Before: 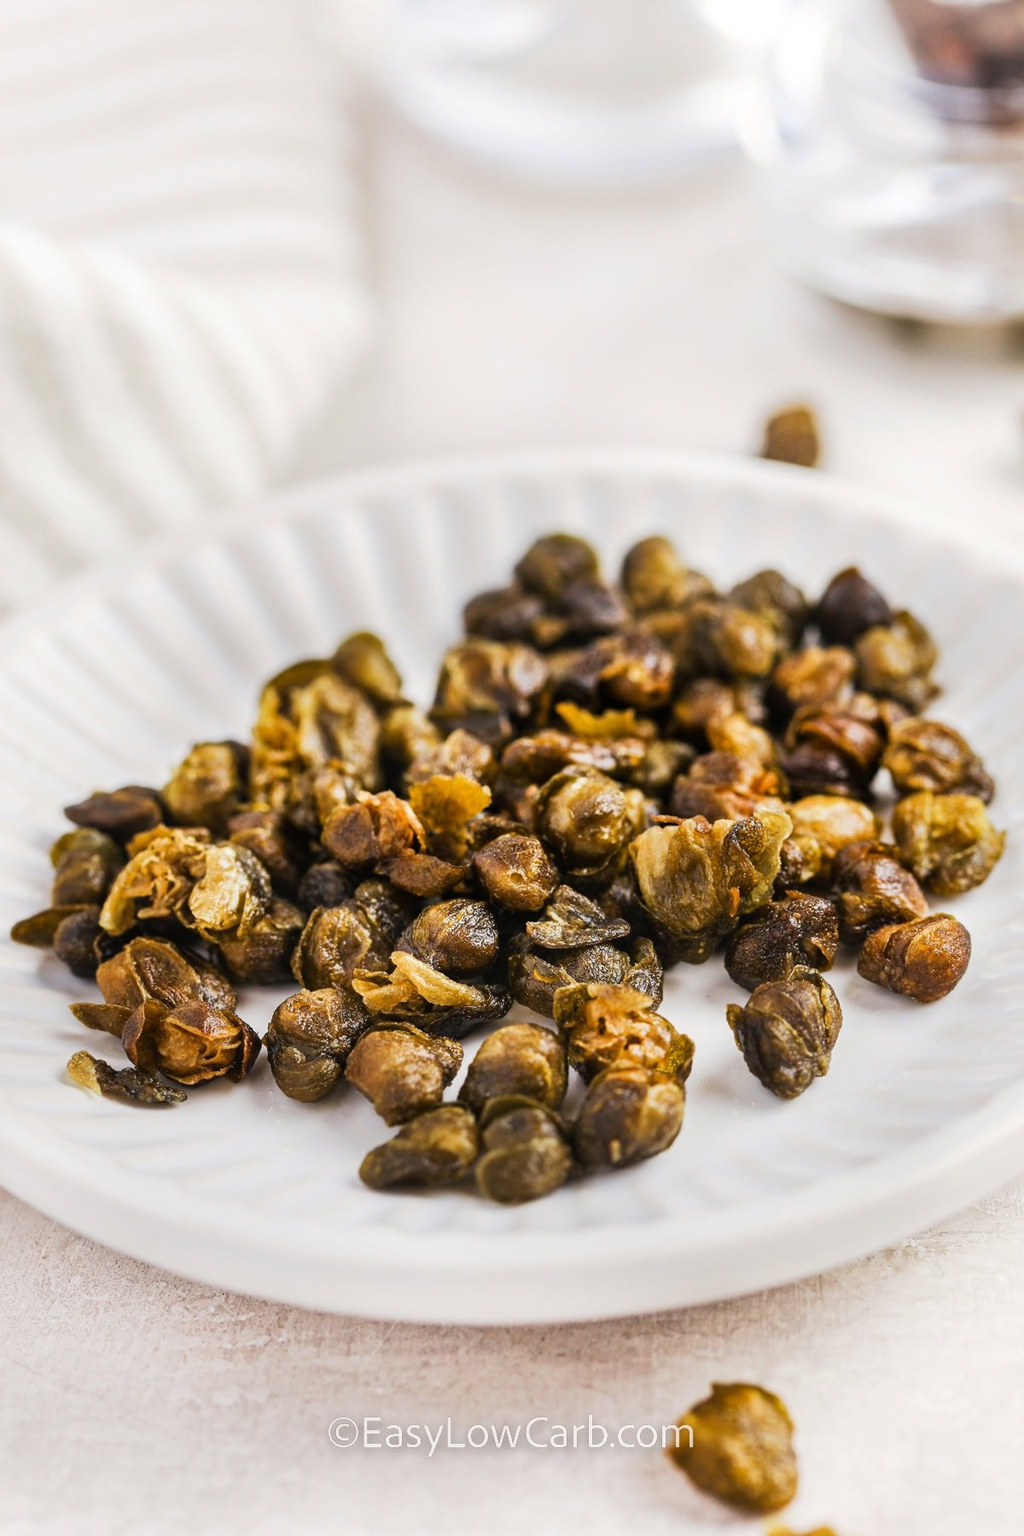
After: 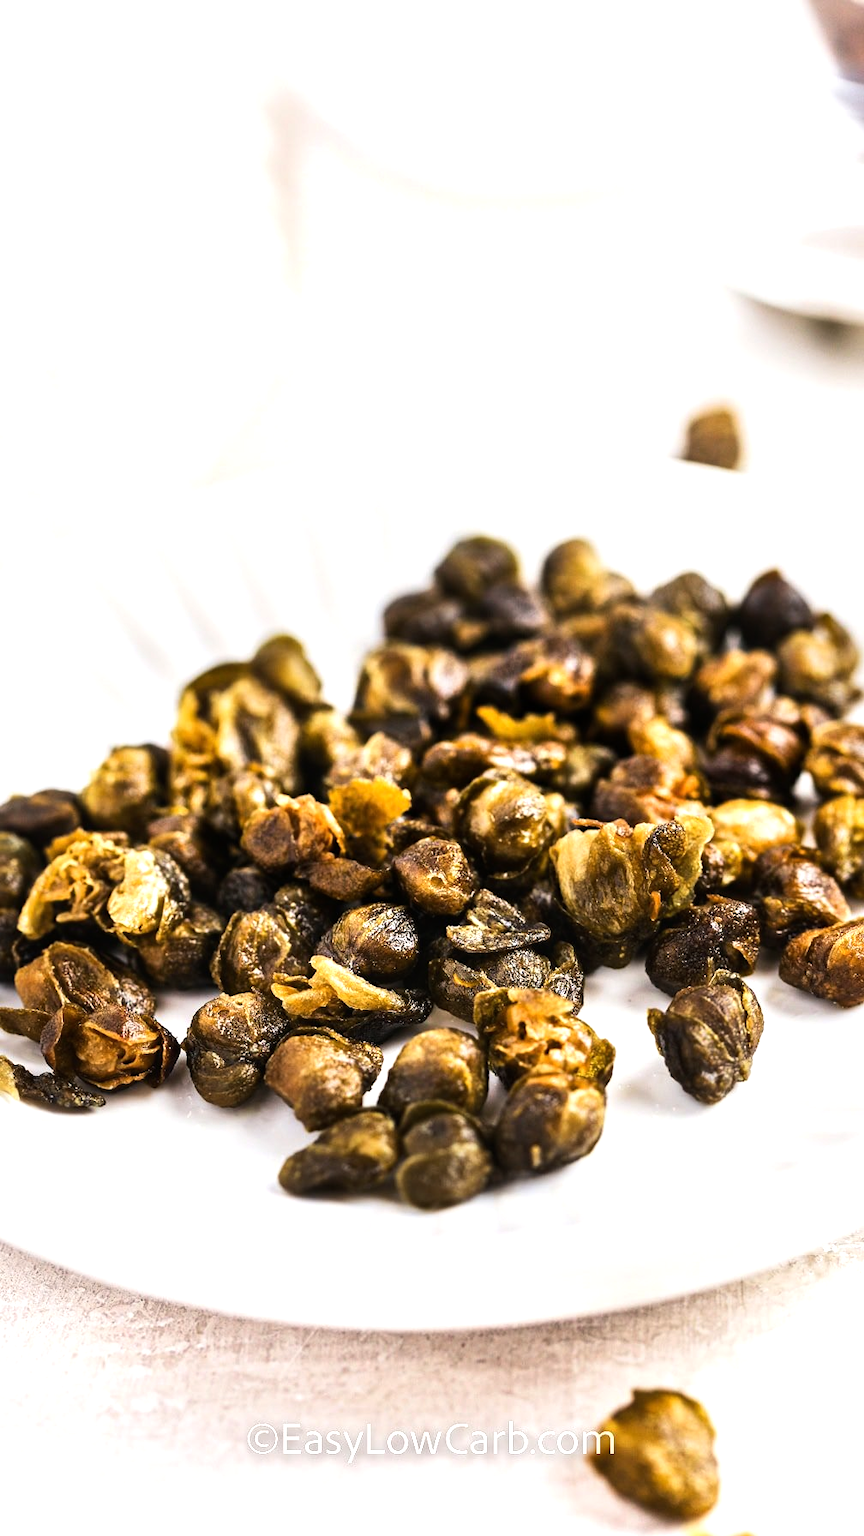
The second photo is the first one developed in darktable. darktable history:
tone equalizer: -8 EV -0.75 EV, -7 EV -0.7 EV, -6 EV -0.6 EV, -5 EV -0.4 EV, -3 EV 0.4 EV, -2 EV 0.6 EV, -1 EV 0.7 EV, +0 EV 0.75 EV, edges refinement/feathering 500, mask exposure compensation -1.57 EV, preserve details no
crop: left 8.026%, right 7.374%
